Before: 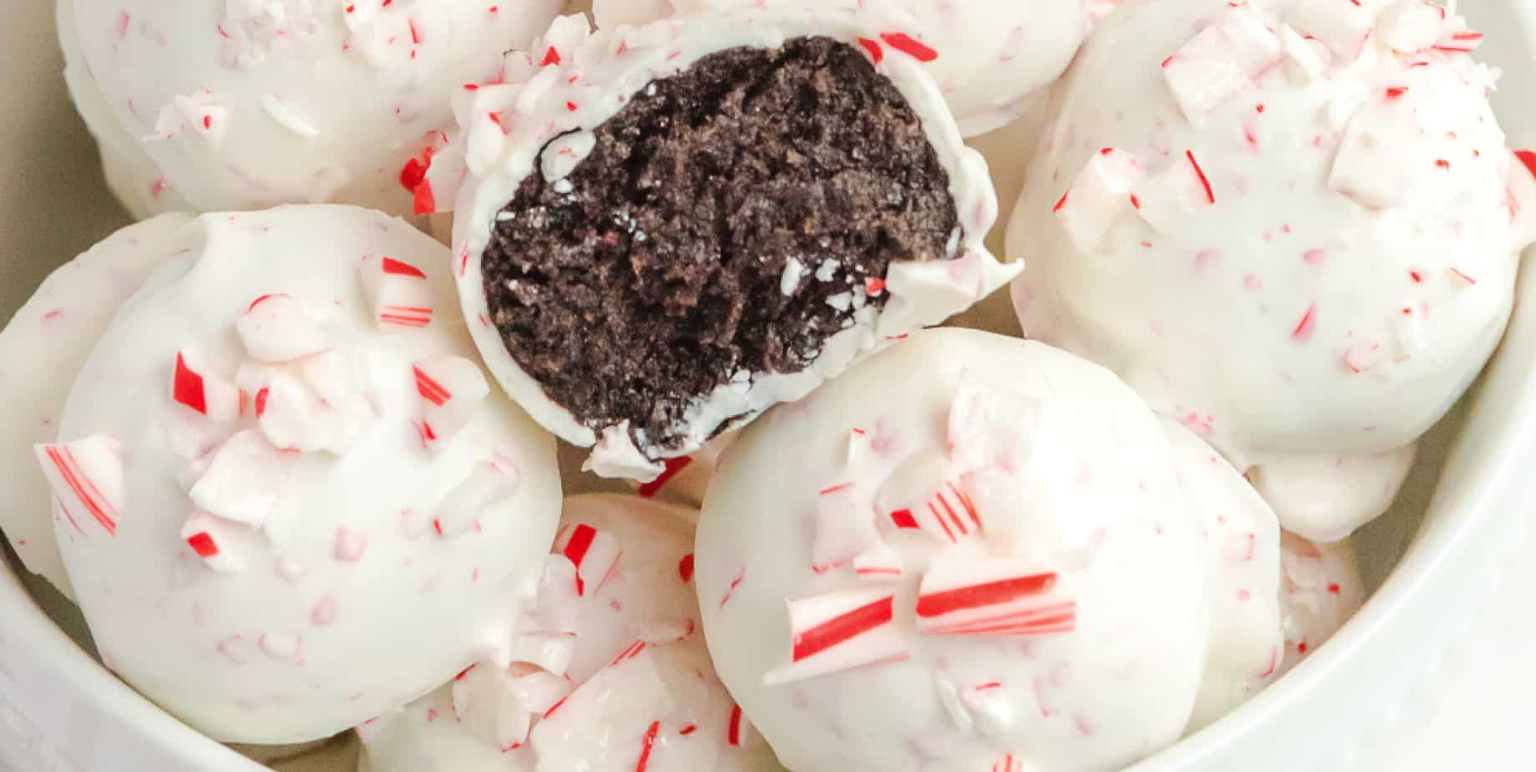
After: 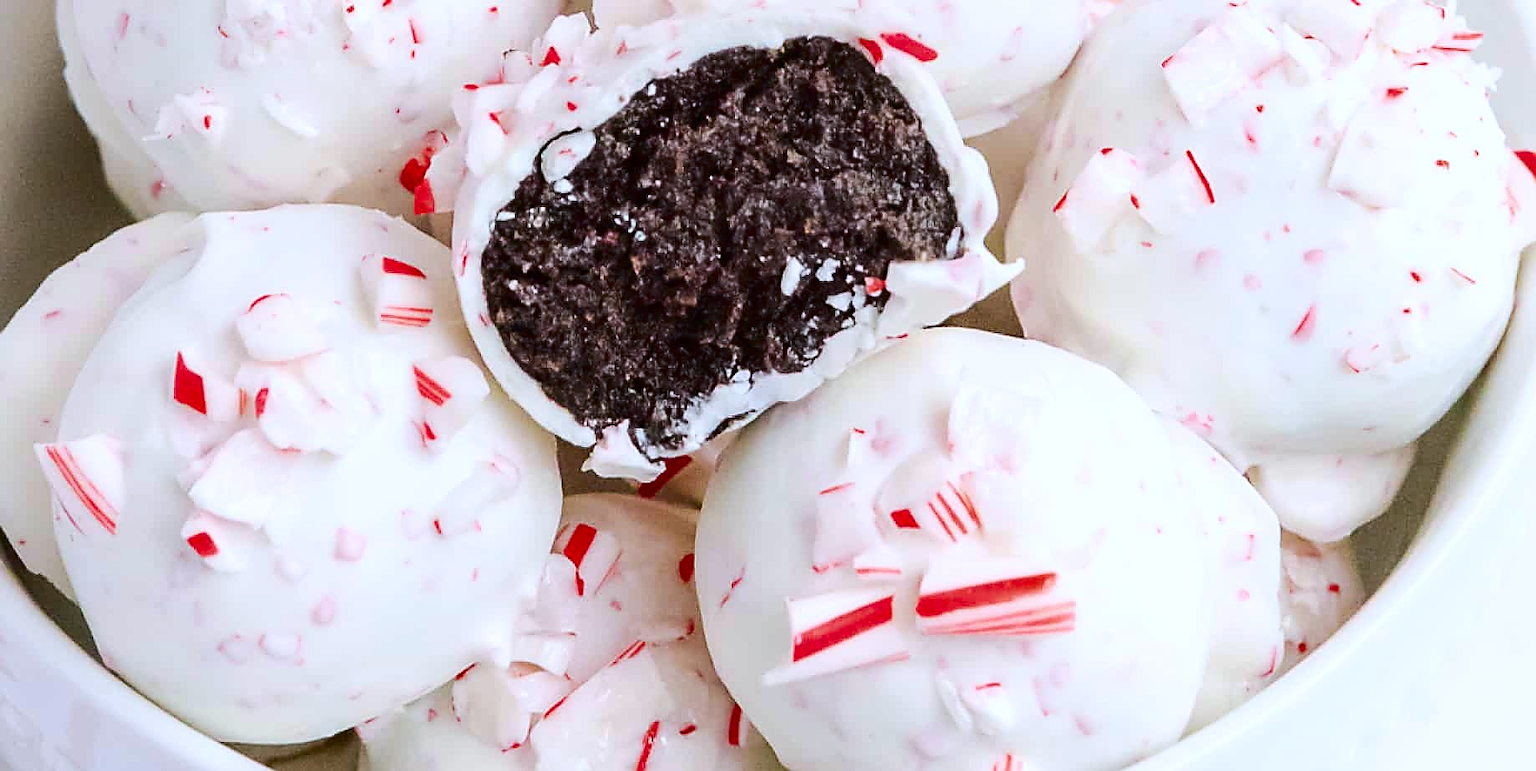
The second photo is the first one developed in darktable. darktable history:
contrast brightness saturation: contrast 0.2, brightness -0.11, saturation 0.1
white balance: red 0.967, blue 1.119, emerald 0.756
sharpen: radius 1.4, amount 1.25, threshold 0.7
